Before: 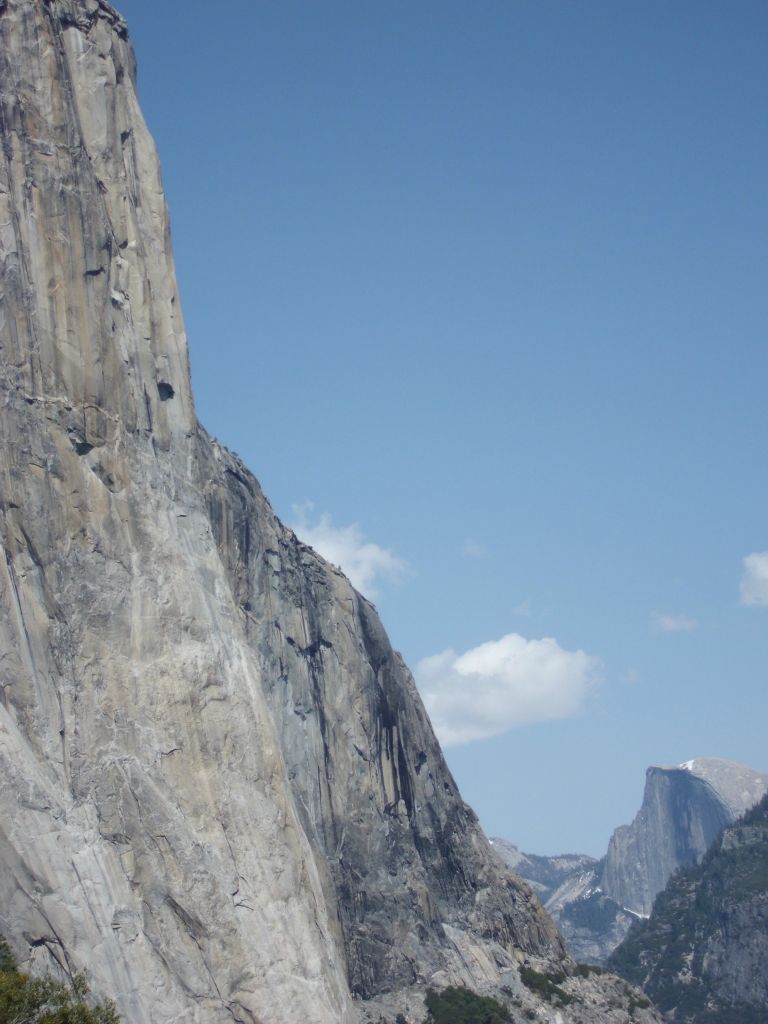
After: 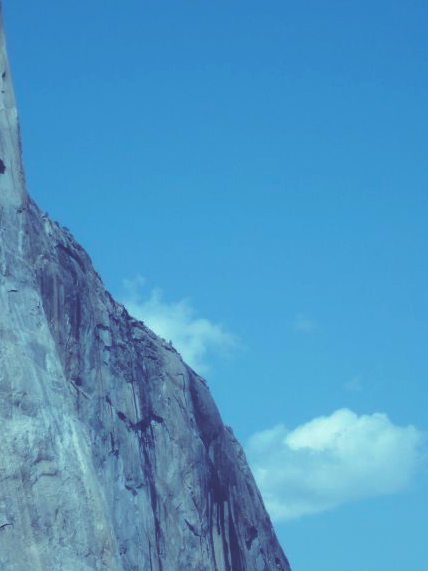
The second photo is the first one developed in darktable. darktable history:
crop and rotate: left 22.13%, top 22.054%, right 22.026%, bottom 22.102%
rgb curve: curves: ch0 [(0, 0.186) (0.314, 0.284) (0.576, 0.466) (0.805, 0.691) (0.936, 0.886)]; ch1 [(0, 0.186) (0.314, 0.284) (0.581, 0.534) (0.771, 0.746) (0.936, 0.958)]; ch2 [(0, 0.216) (0.275, 0.39) (1, 1)], mode RGB, independent channels, compensate middle gray true, preserve colors none
